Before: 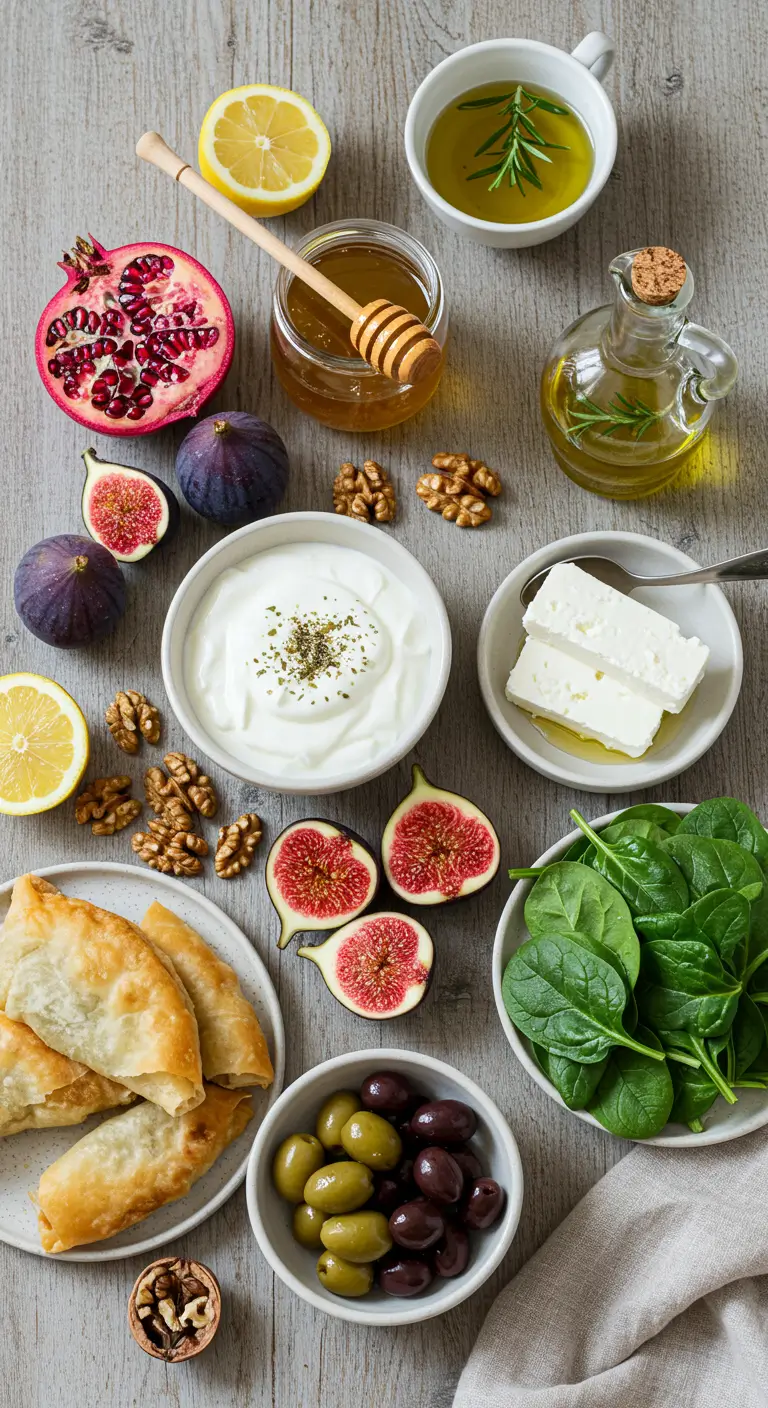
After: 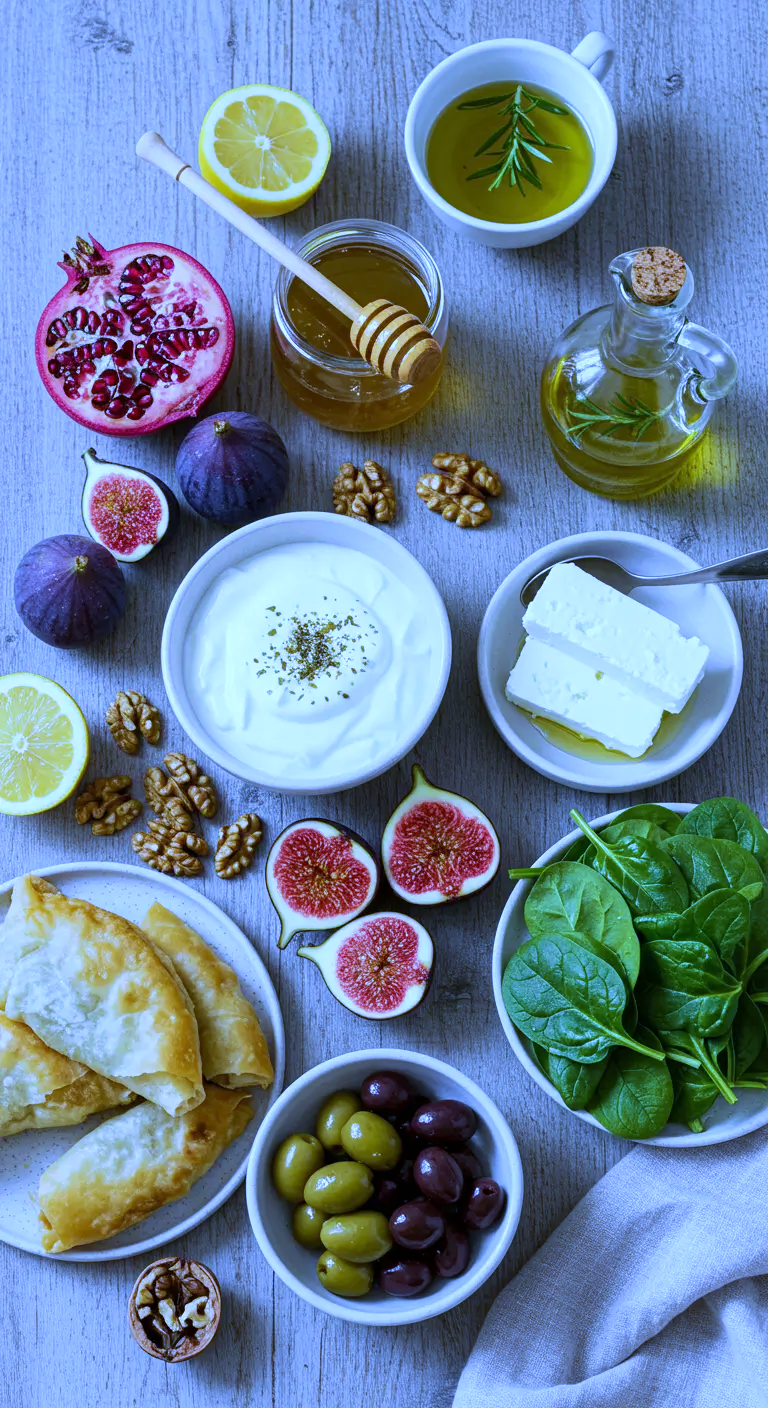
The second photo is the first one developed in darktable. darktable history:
velvia: on, module defaults
white balance: red 0.766, blue 1.537
